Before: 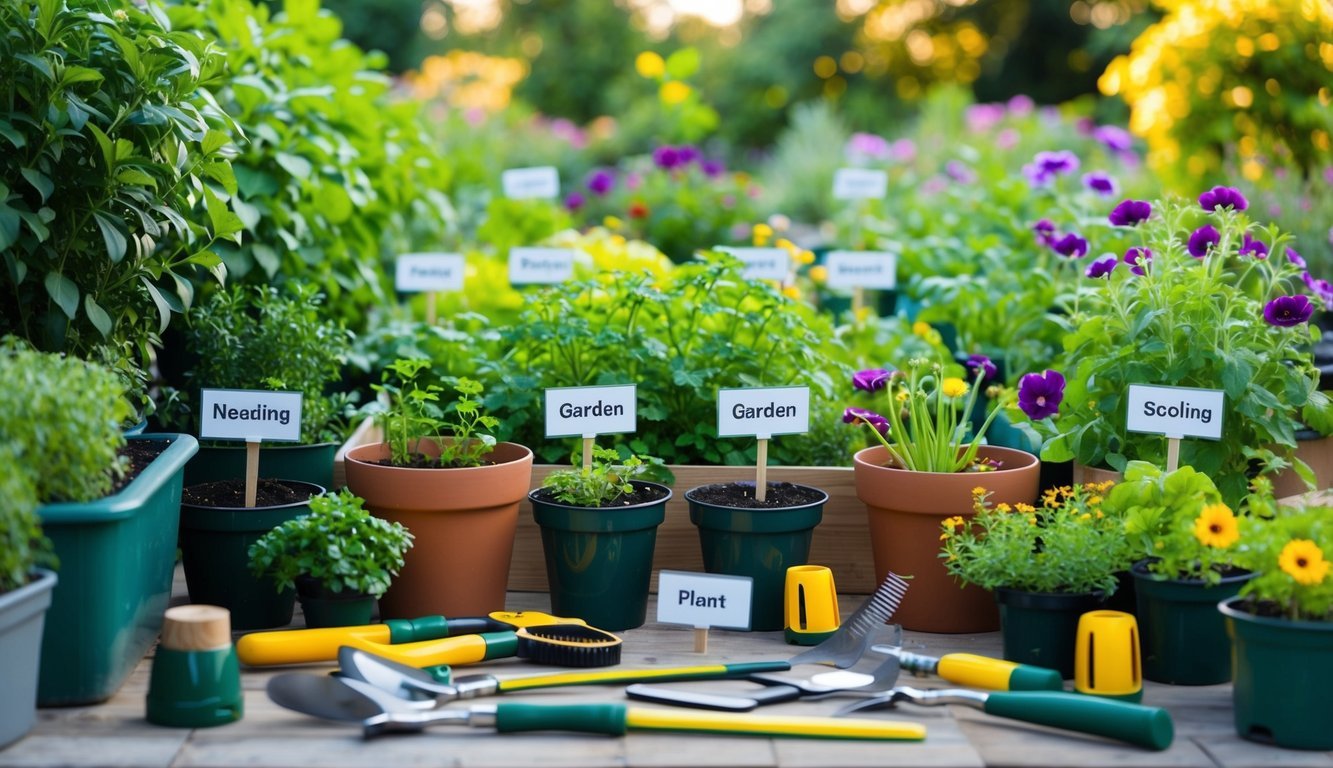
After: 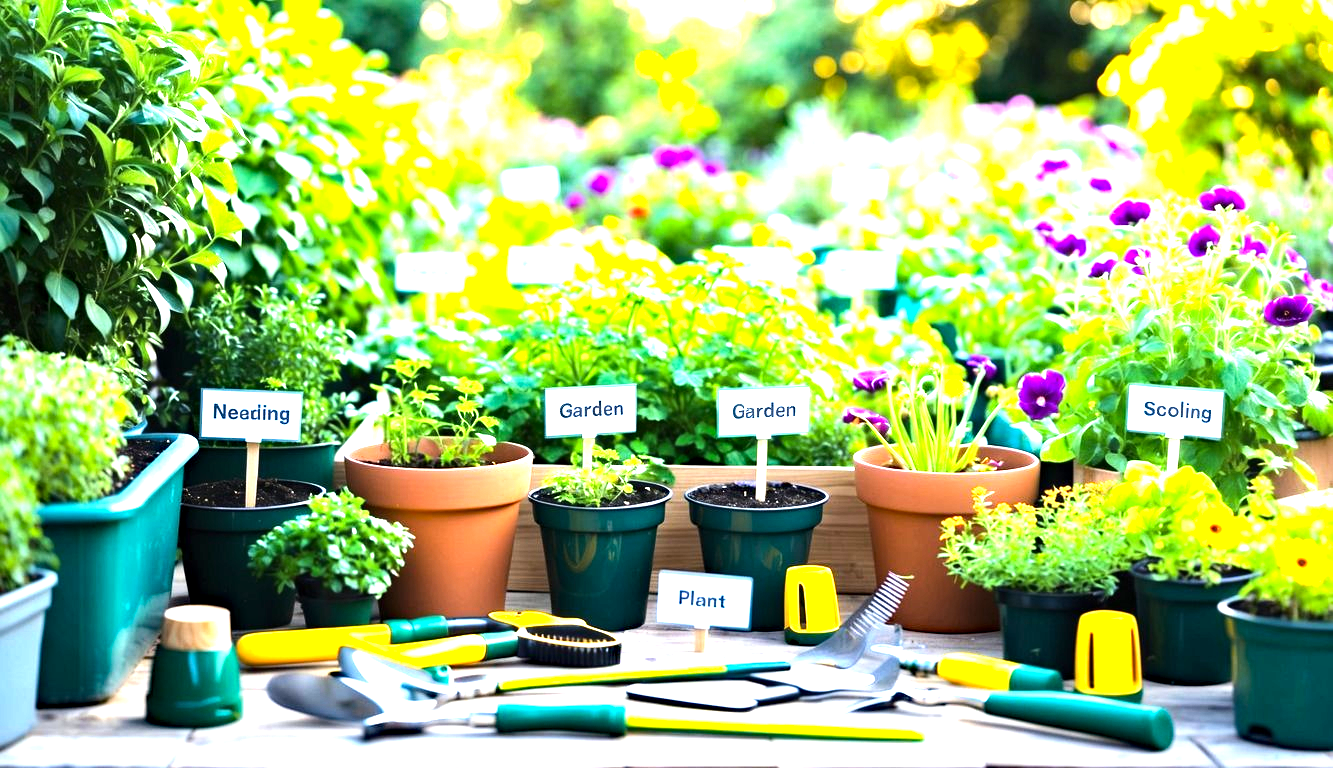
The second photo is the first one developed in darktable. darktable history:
haze removal: strength 0.299, distance 0.248, compatibility mode true, adaptive false
exposure: black level correction 0, exposure 1.661 EV, compensate highlight preservation false
tone equalizer: -8 EV -0.759 EV, -7 EV -0.725 EV, -6 EV -0.602 EV, -5 EV -0.368 EV, -3 EV 0.371 EV, -2 EV 0.6 EV, -1 EV 0.681 EV, +0 EV 0.769 EV, edges refinement/feathering 500, mask exposure compensation -1.57 EV, preserve details no
